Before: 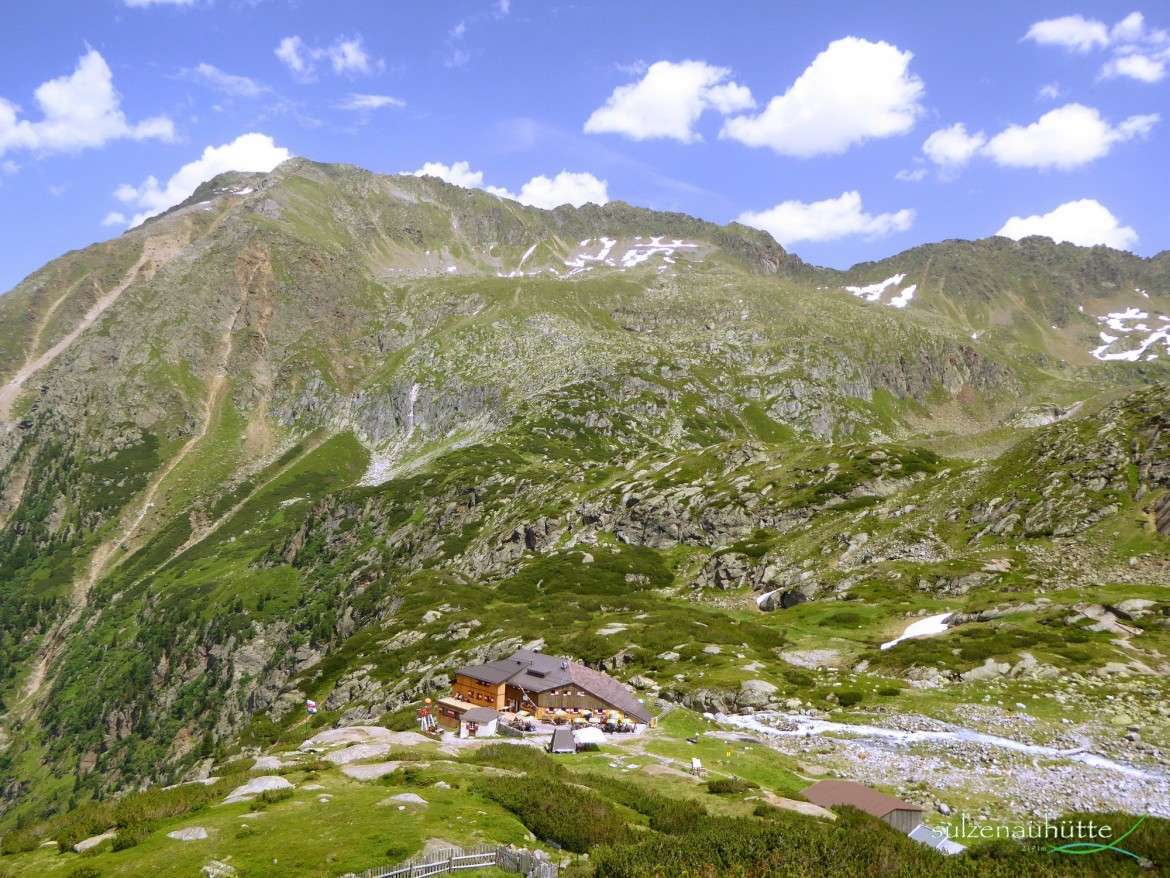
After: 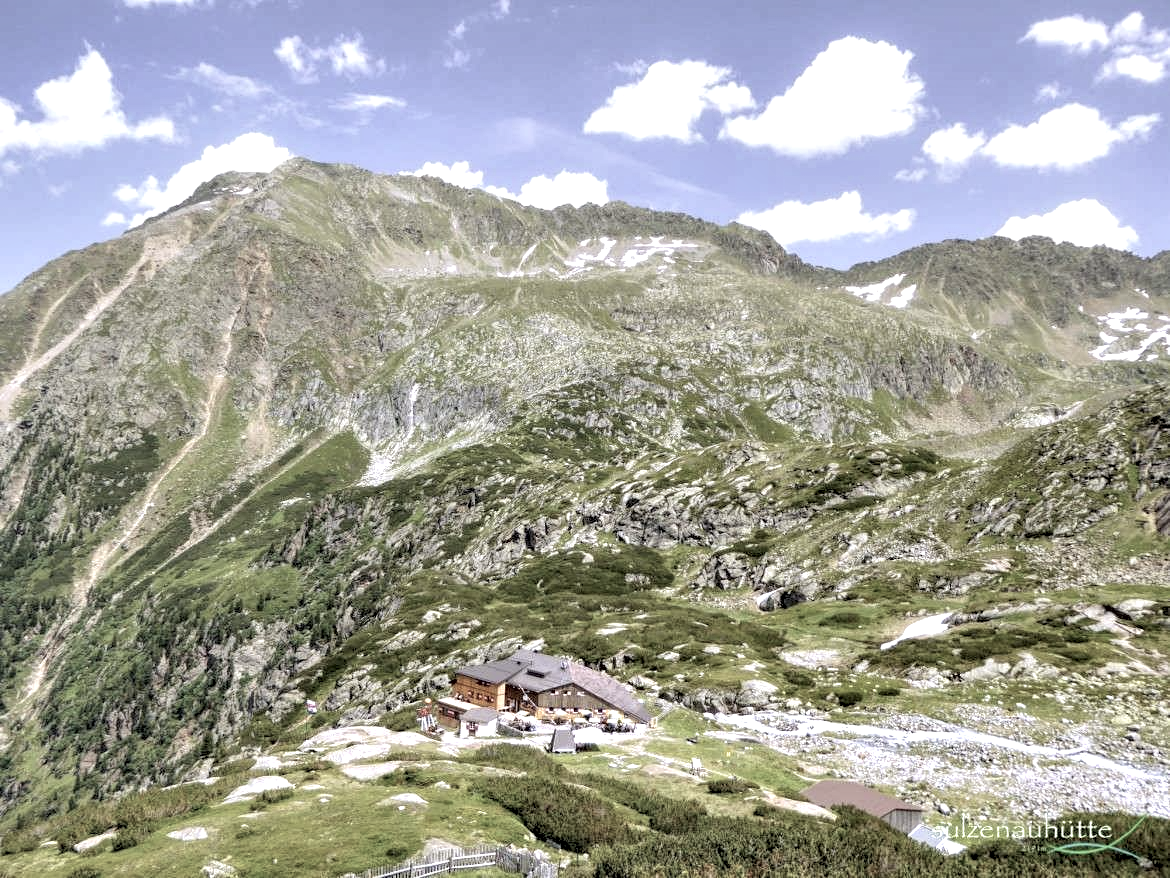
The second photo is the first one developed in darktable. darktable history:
contrast brightness saturation: brightness 0.183, saturation -0.481
local contrast: highlights 98%, shadows 86%, detail 160%, midtone range 0.2
contrast equalizer: octaves 7, y [[0.6 ×6], [0.55 ×6], [0 ×6], [0 ×6], [0 ×6]]
